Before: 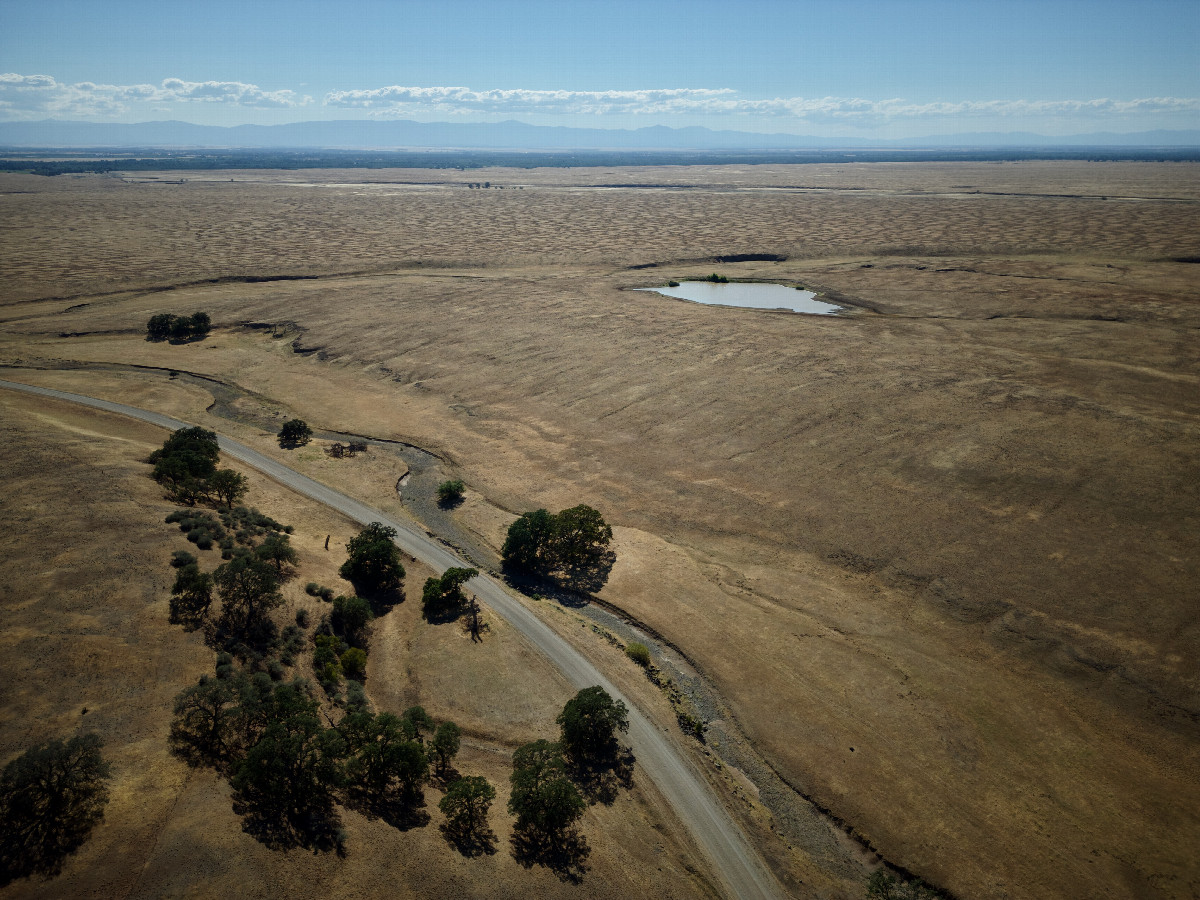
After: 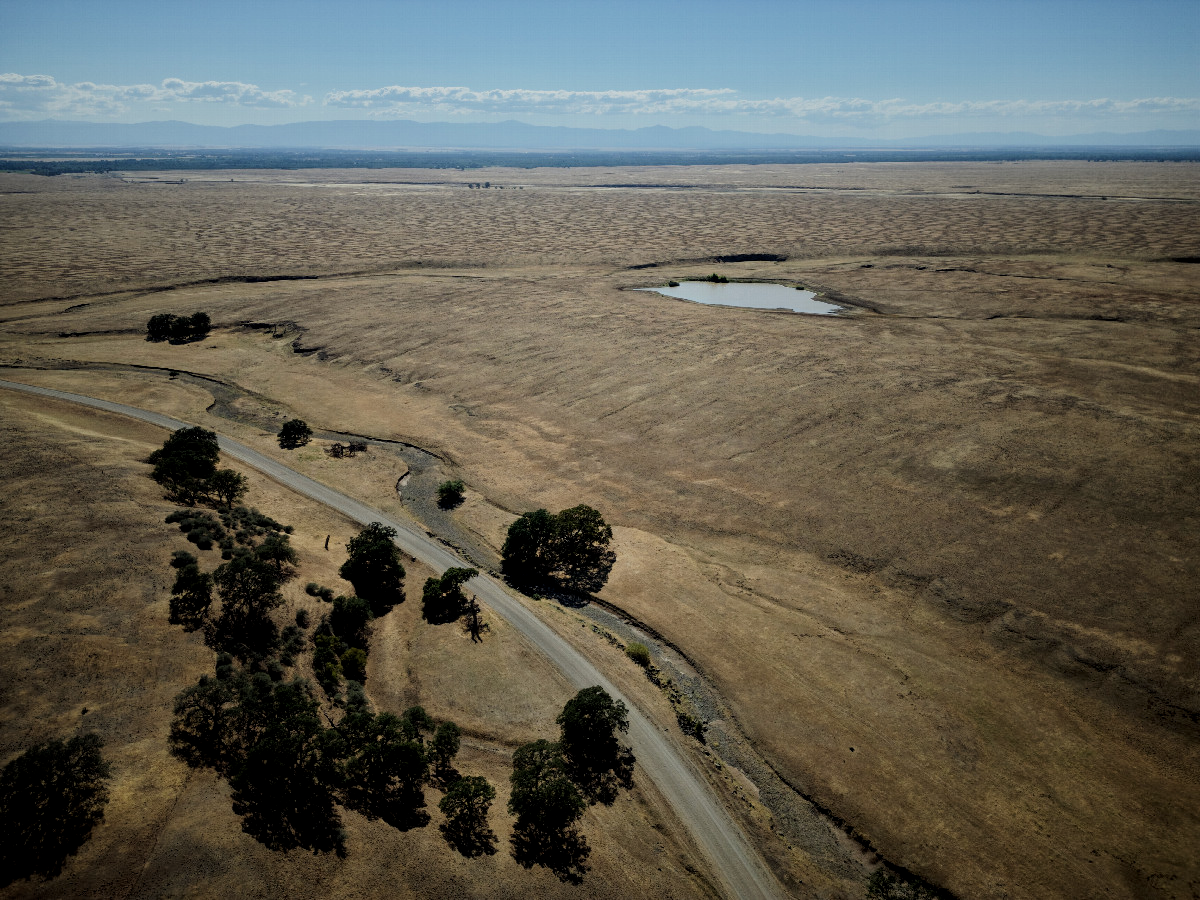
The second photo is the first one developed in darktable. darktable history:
filmic rgb: black relative exposure -7.65 EV, white relative exposure 4.56 EV, hardness 3.61, color science v6 (2022)
local contrast: highlights 106%, shadows 101%, detail 120%, midtone range 0.2
